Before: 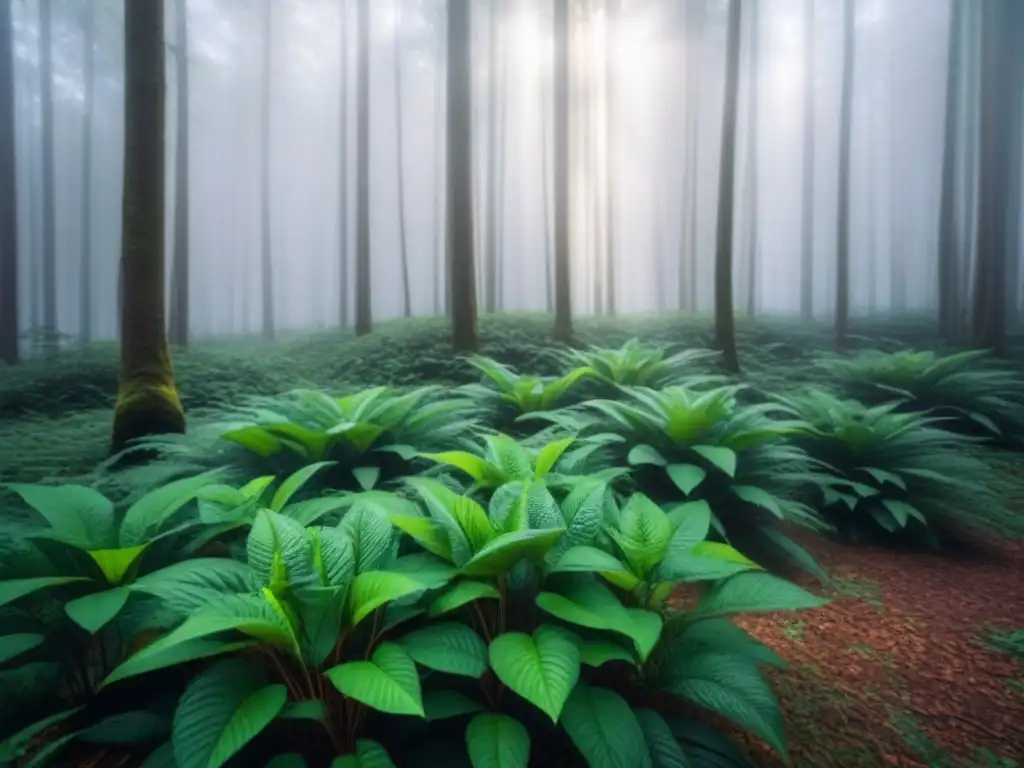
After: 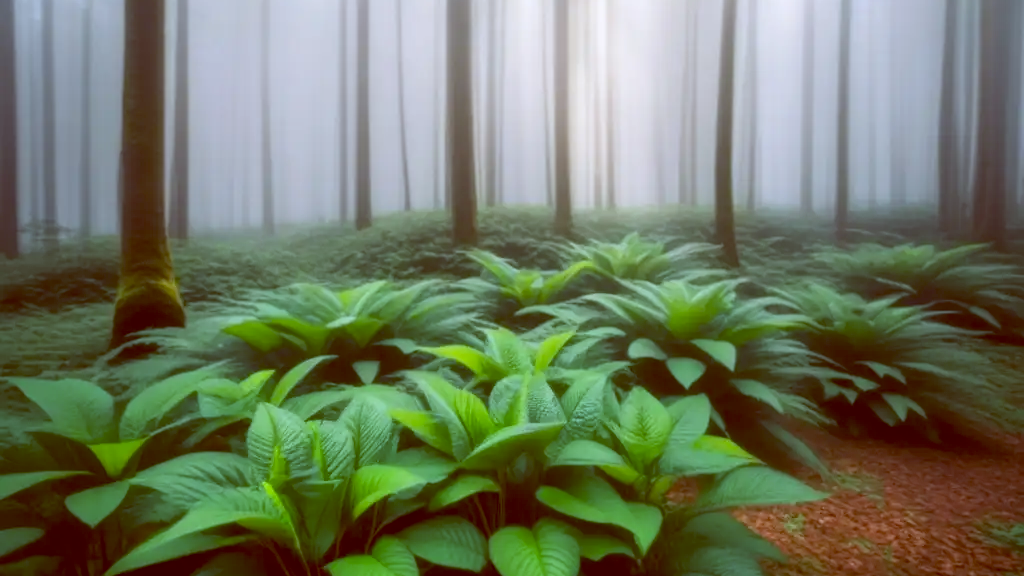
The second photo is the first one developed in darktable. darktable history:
color balance: lift [1, 1.011, 0.999, 0.989], gamma [1.109, 1.045, 1.039, 0.955], gain [0.917, 0.936, 0.952, 1.064], contrast 2.32%, contrast fulcrum 19%, output saturation 101%
color correction: highlights a* -0.182, highlights b* -0.124
crop: top 13.819%, bottom 11.169%
